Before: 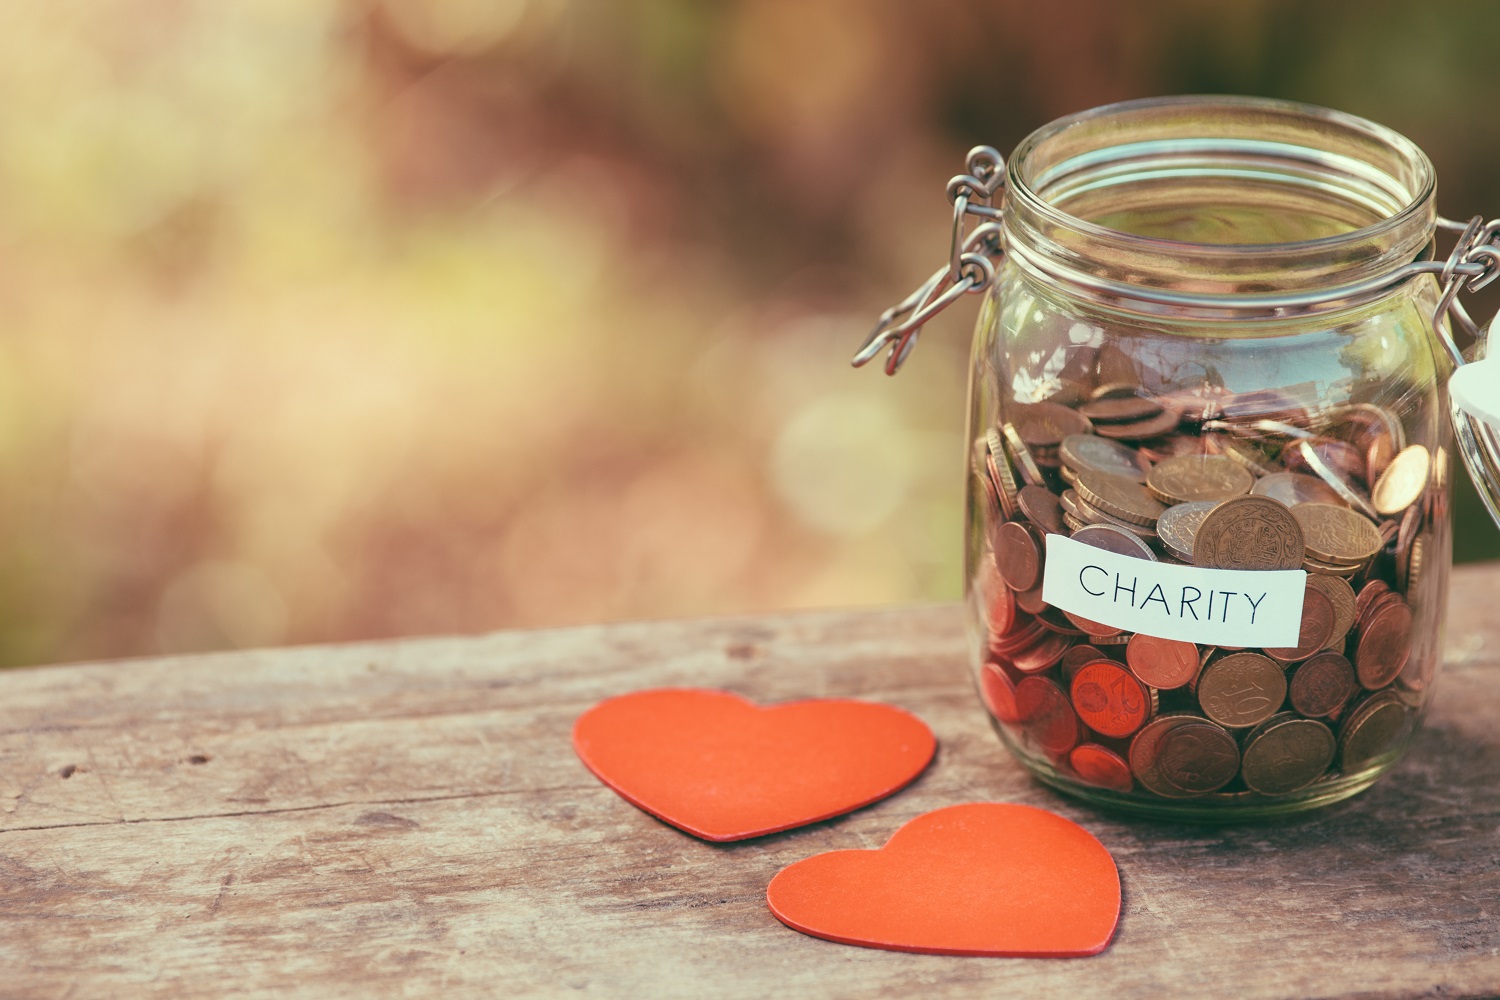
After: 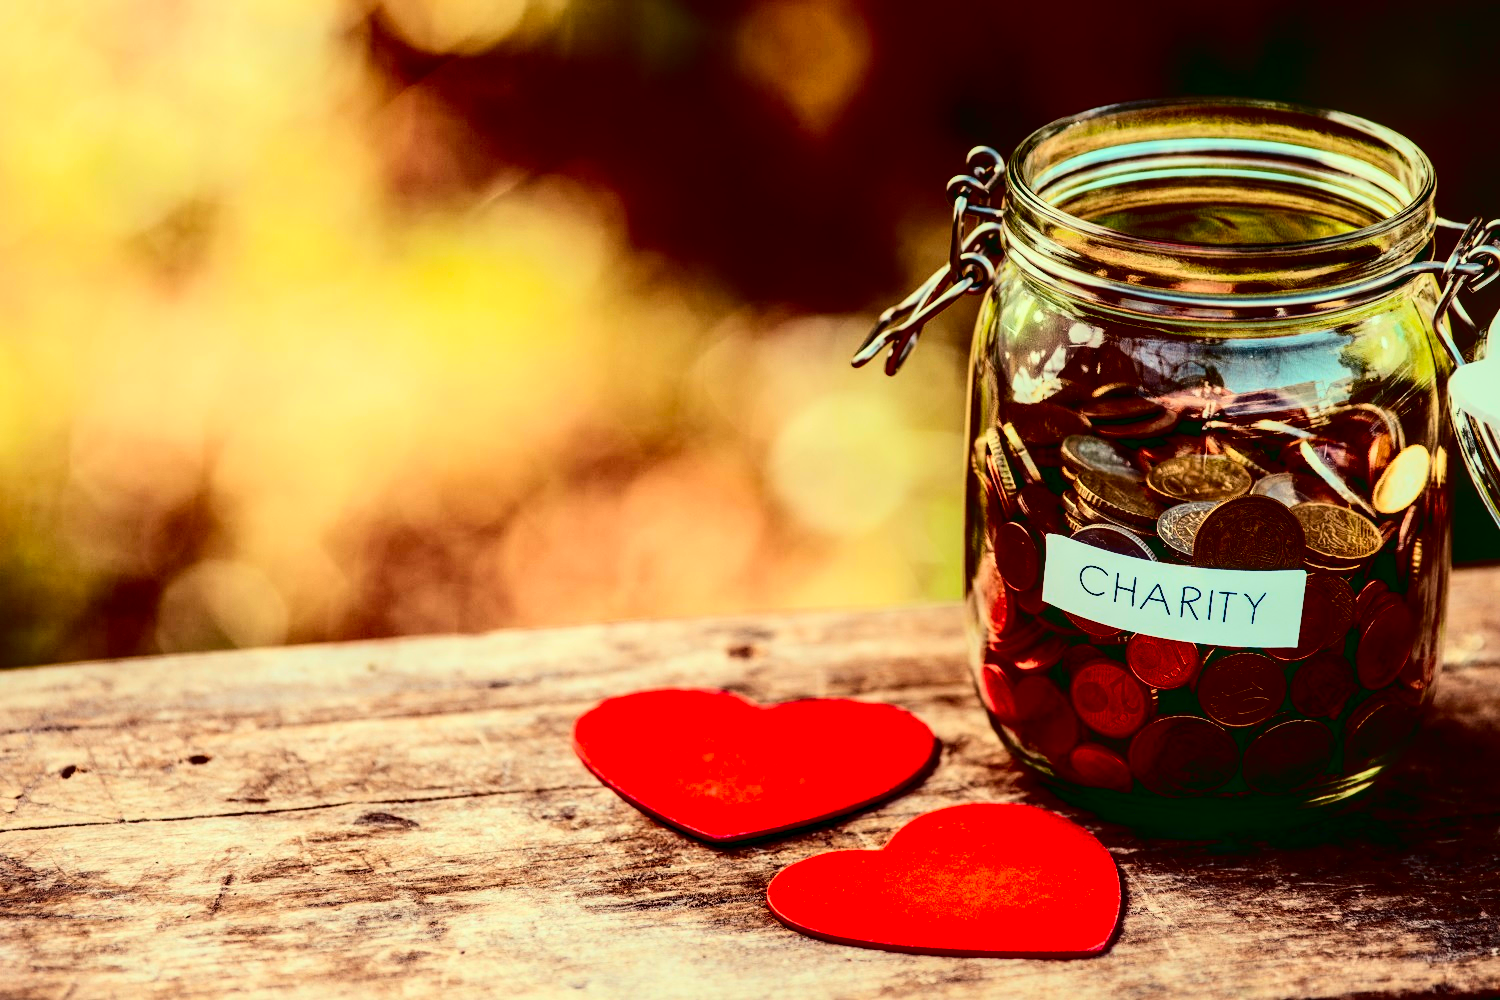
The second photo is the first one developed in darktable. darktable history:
contrast brightness saturation: contrast 0.77, brightness -1, saturation 1
local contrast: on, module defaults
